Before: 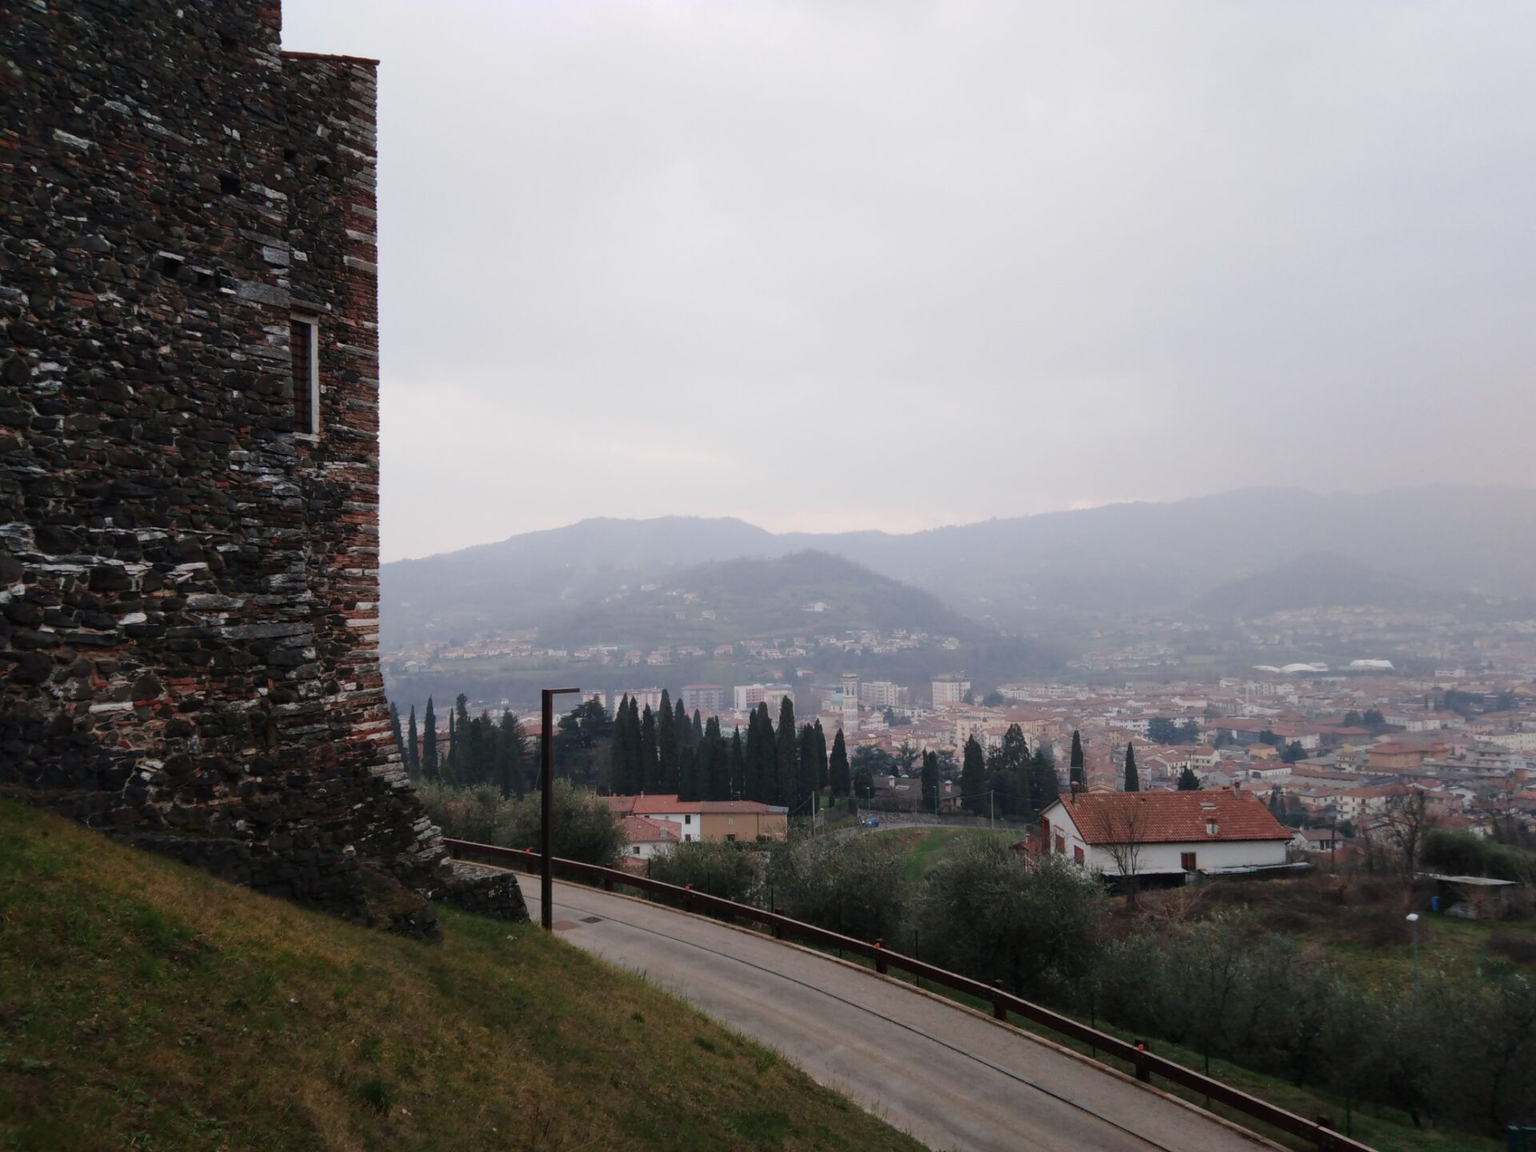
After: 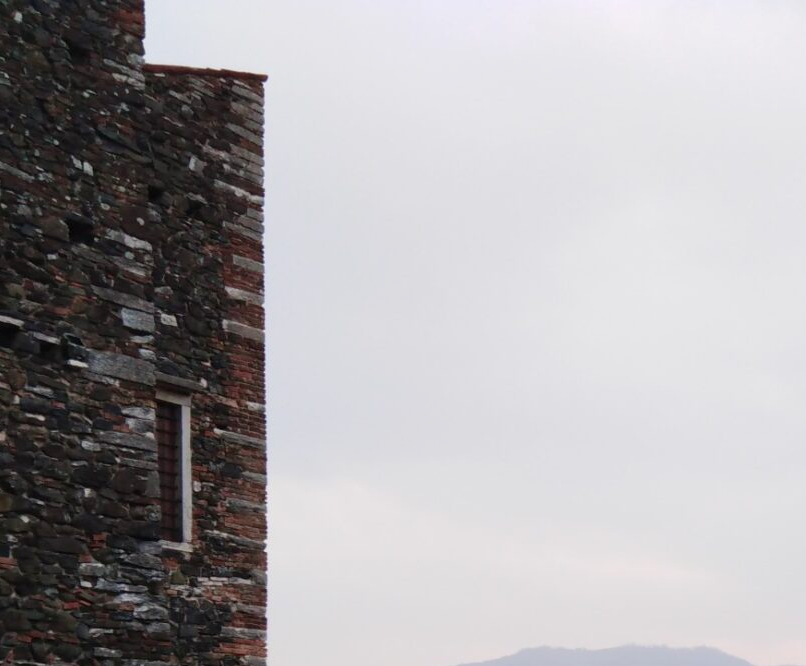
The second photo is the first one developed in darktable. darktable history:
levels: levels [0, 0.478, 1]
crop and rotate: left 10.817%, top 0.062%, right 47.194%, bottom 53.626%
